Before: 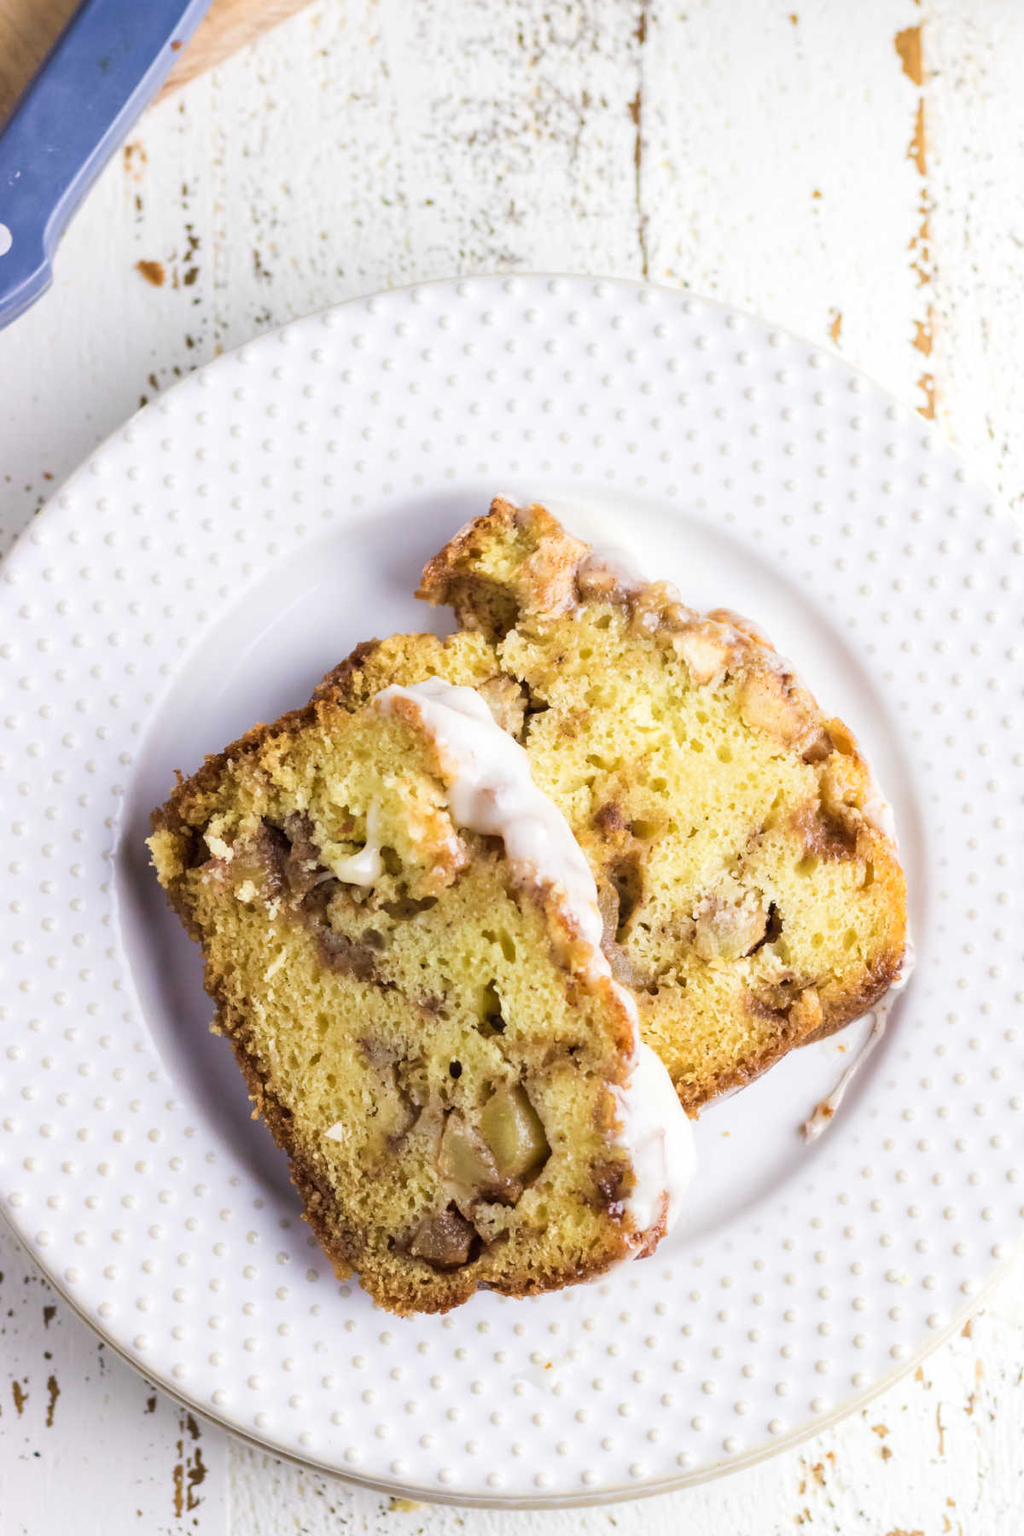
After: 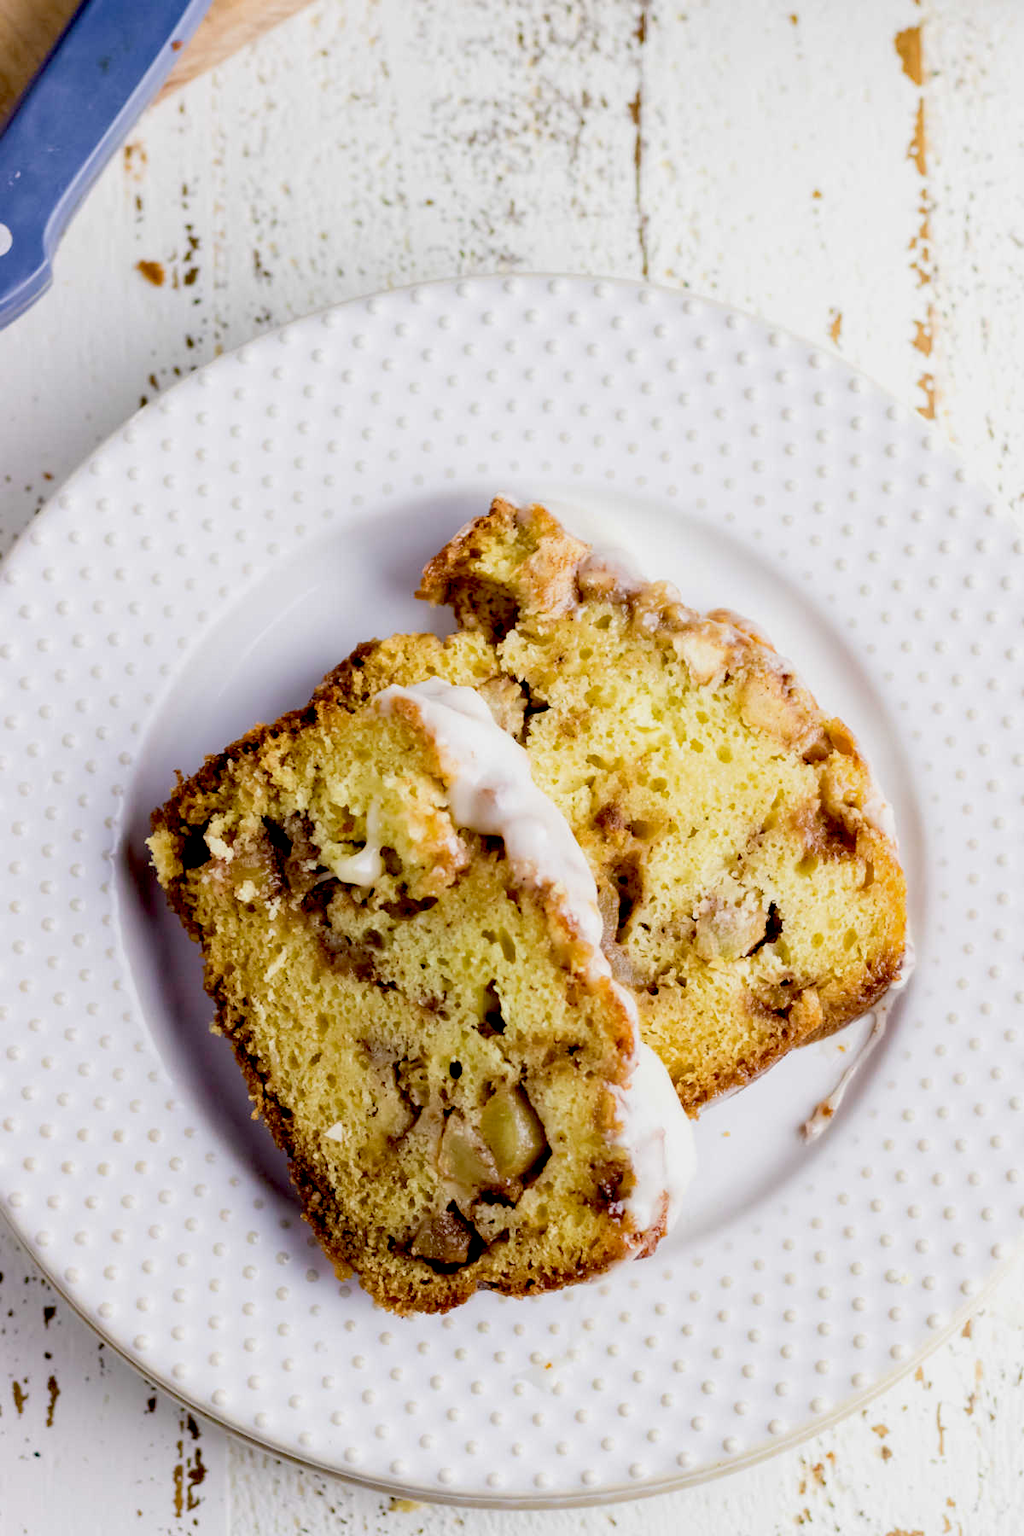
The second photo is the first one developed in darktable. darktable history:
exposure: black level correction 0.045, exposure -0.23 EV, compensate exposure bias true, compensate highlight preservation false
